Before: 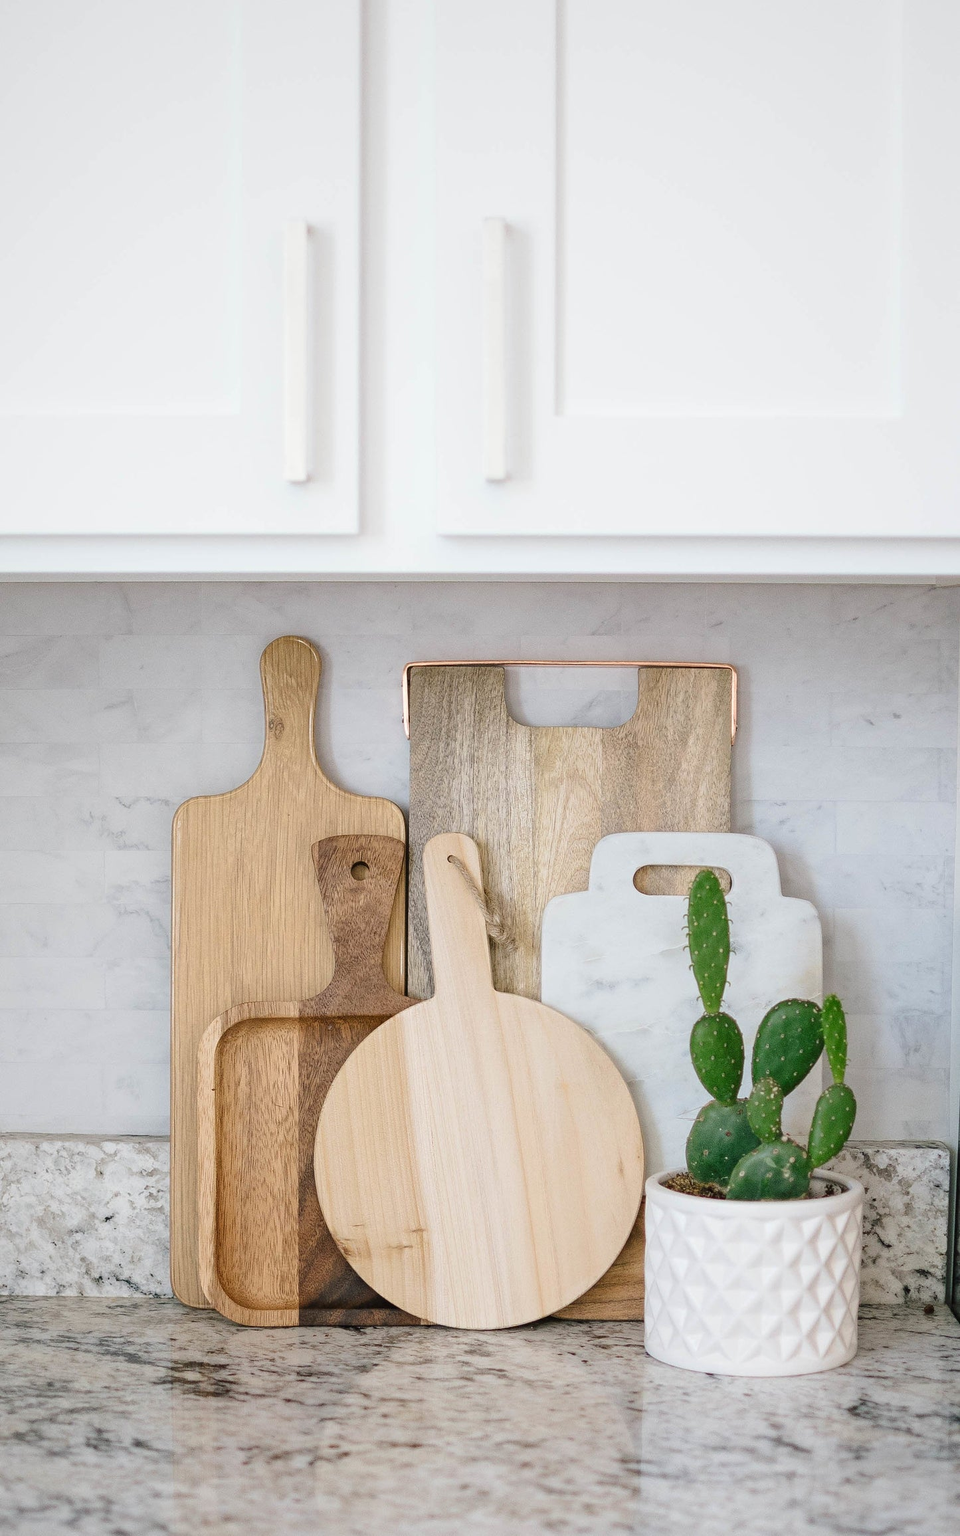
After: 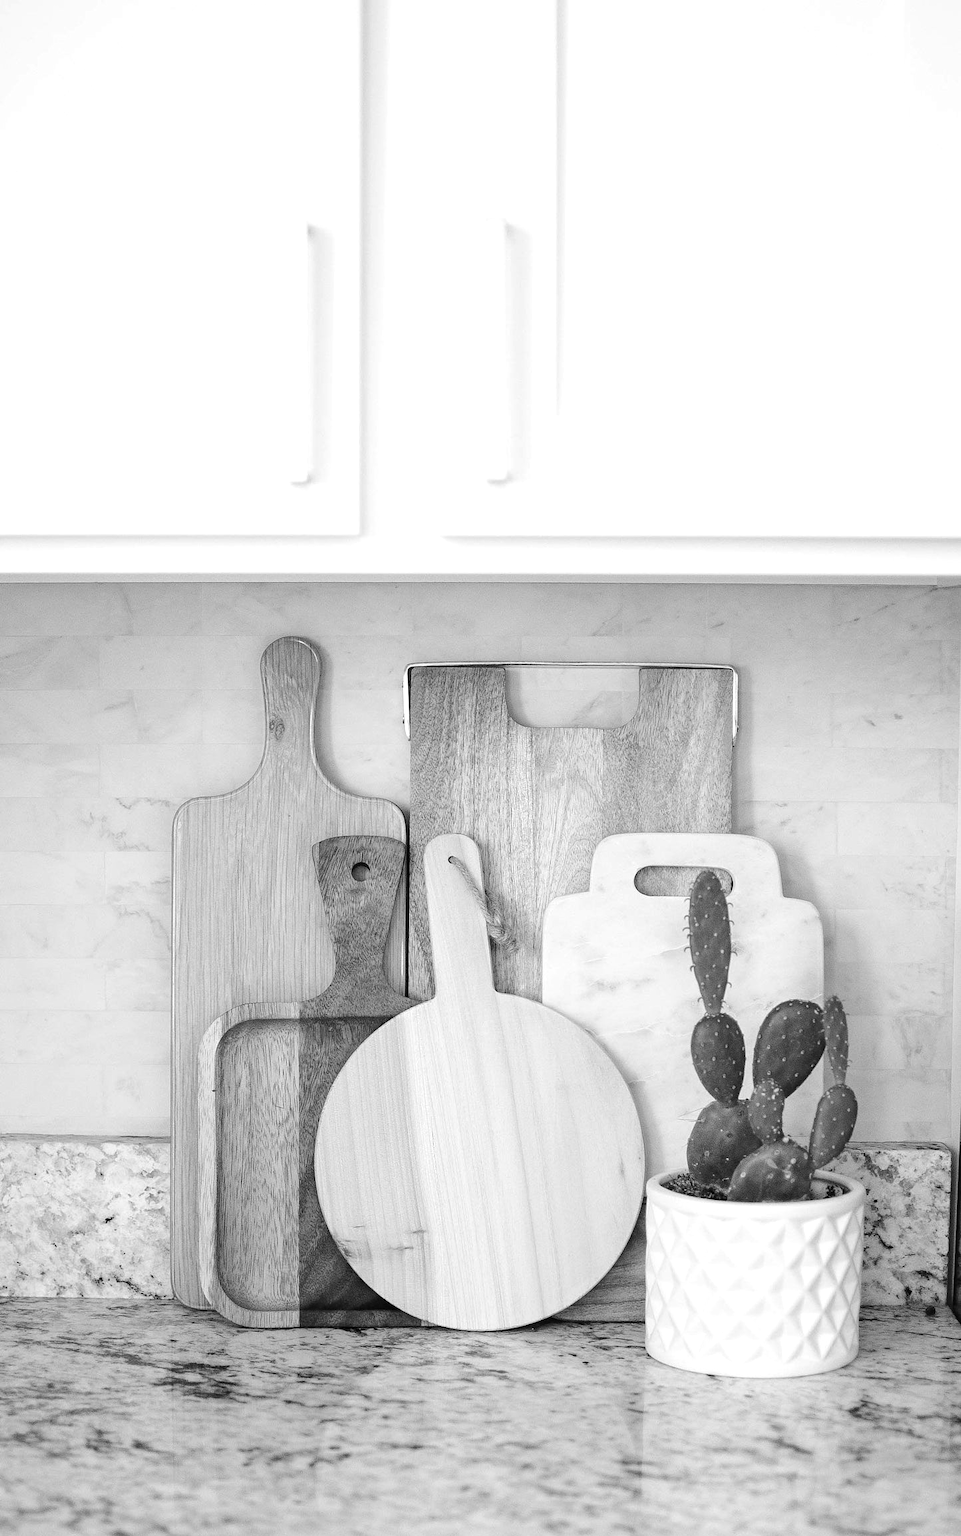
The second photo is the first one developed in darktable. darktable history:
monochrome: on, module defaults
crop: bottom 0.071%
tone equalizer: -8 EV -0.417 EV, -7 EV -0.389 EV, -6 EV -0.333 EV, -5 EV -0.222 EV, -3 EV 0.222 EV, -2 EV 0.333 EV, -1 EV 0.389 EV, +0 EV 0.417 EV, edges refinement/feathering 500, mask exposure compensation -1.57 EV, preserve details no
